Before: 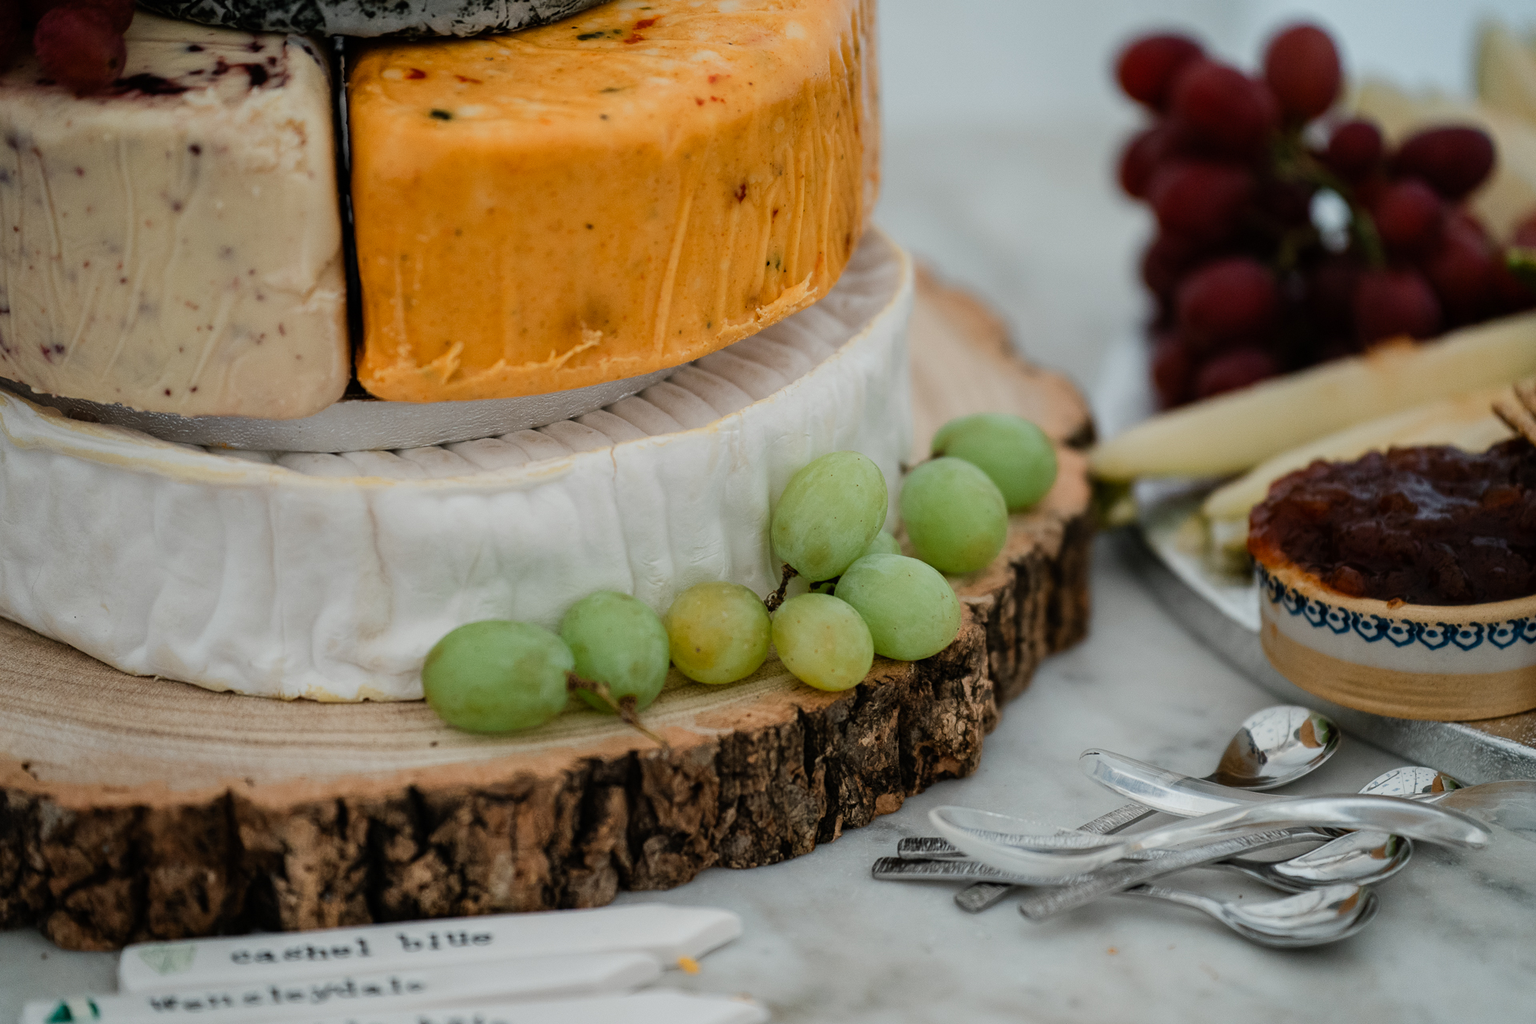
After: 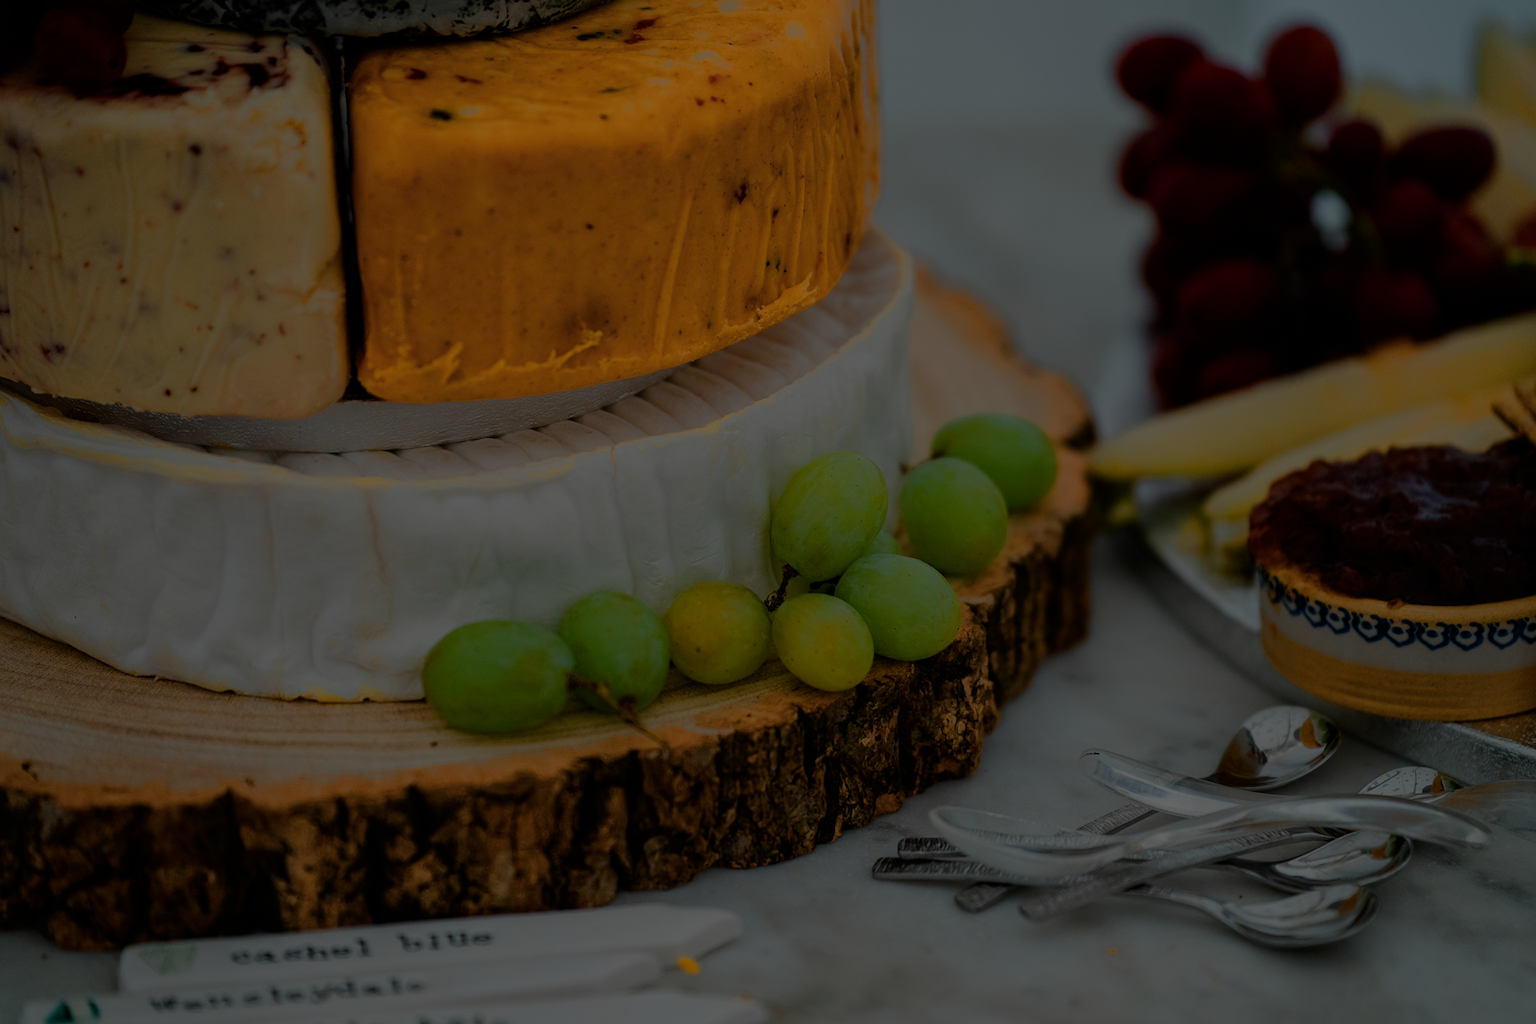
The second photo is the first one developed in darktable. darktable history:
color balance rgb: linear chroma grading › global chroma 15.573%, perceptual saturation grading › global saturation 34.949%, perceptual saturation grading › highlights -29.982%, perceptual saturation grading › shadows 35.464%, global vibrance 3.044%
exposure: exposure -2.442 EV, compensate exposure bias true, compensate highlight preservation false
color zones: curves: ch0 [(0.018, 0.548) (0.224, 0.64) (0.425, 0.447) (0.675, 0.575) (0.732, 0.579)]; ch1 [(0.066, 0.487) (0.25, 0.5) (0.404, 0.43) (0.75, 0.421) (0.956, 0.421)]; ch2 [(0.044, 0.561) (0.215, 0.465) (0.399, 0.544) (0.465, 0.548) (0.614, 0.447) (0.724, 0.43) (0.882, 0.623) (0.956, 0.632)]
